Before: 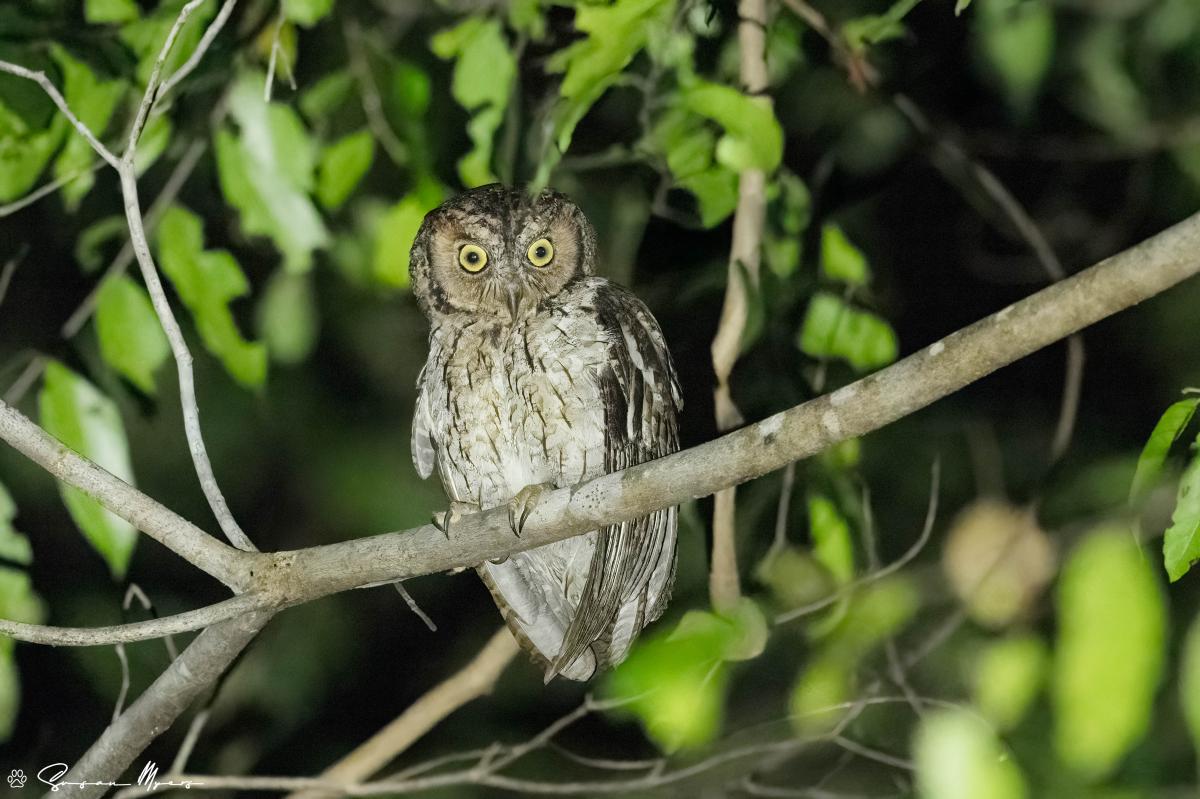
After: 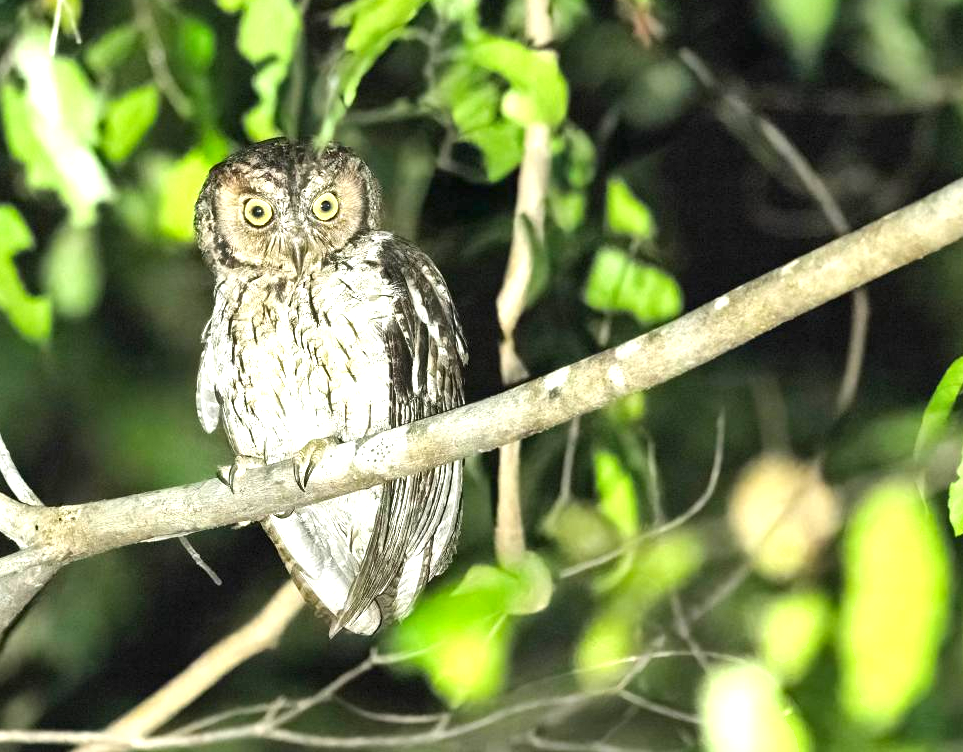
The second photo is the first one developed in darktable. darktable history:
shadows and highlights: shadows 60, soften with gaussian
exposure: black level correction 0, exposure 1.388 EV, compensate exposure bias true, compensate highlight preservation false
crop and rotate: left 17.959%, top 5.771%, right 1.742%
